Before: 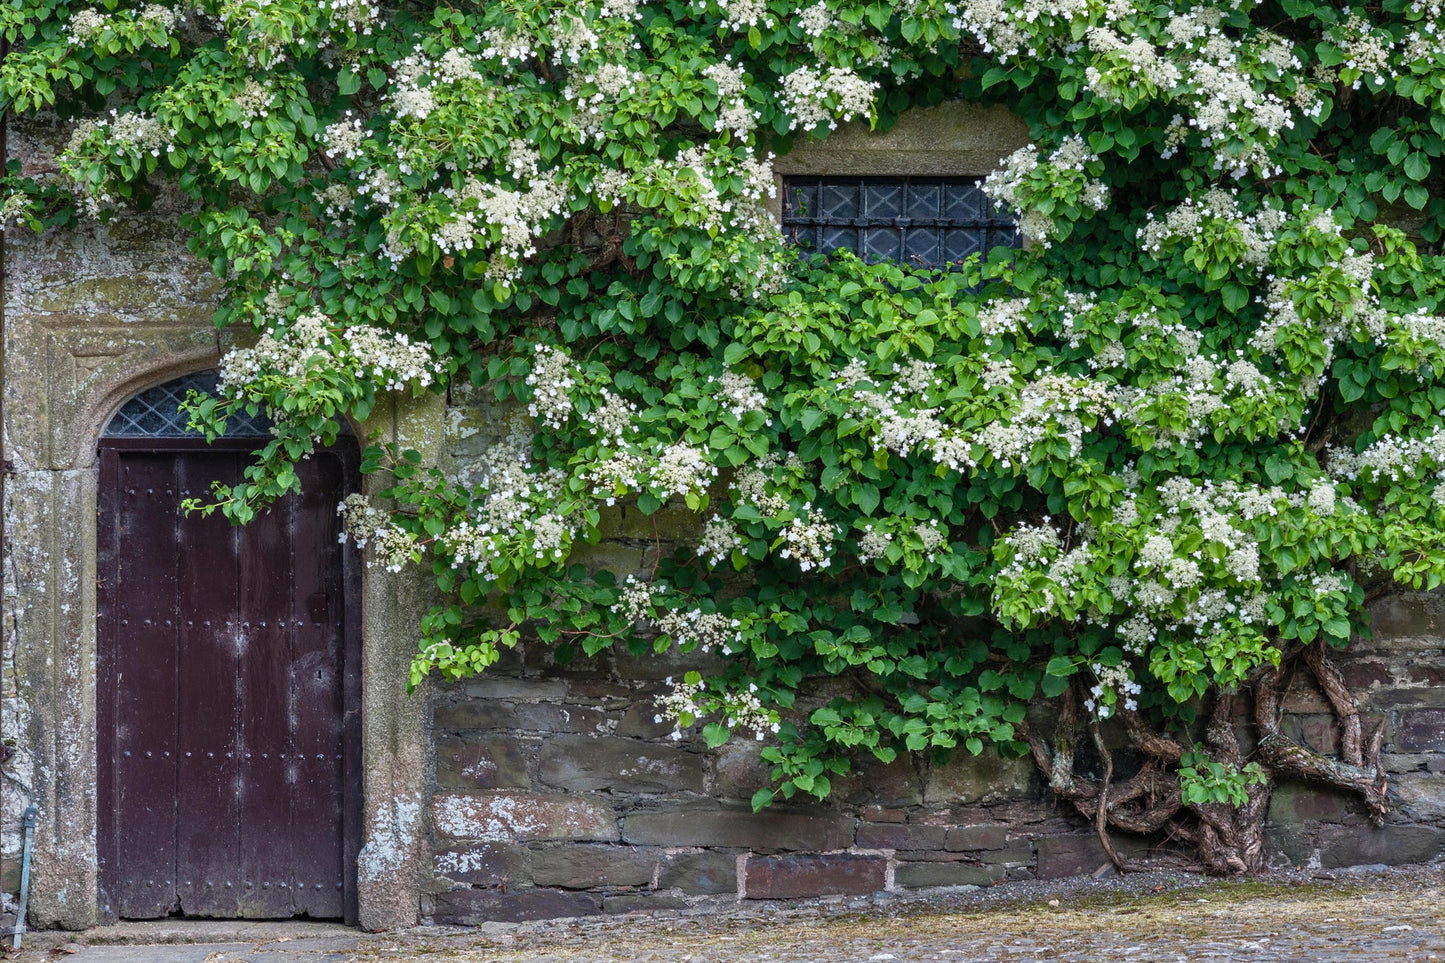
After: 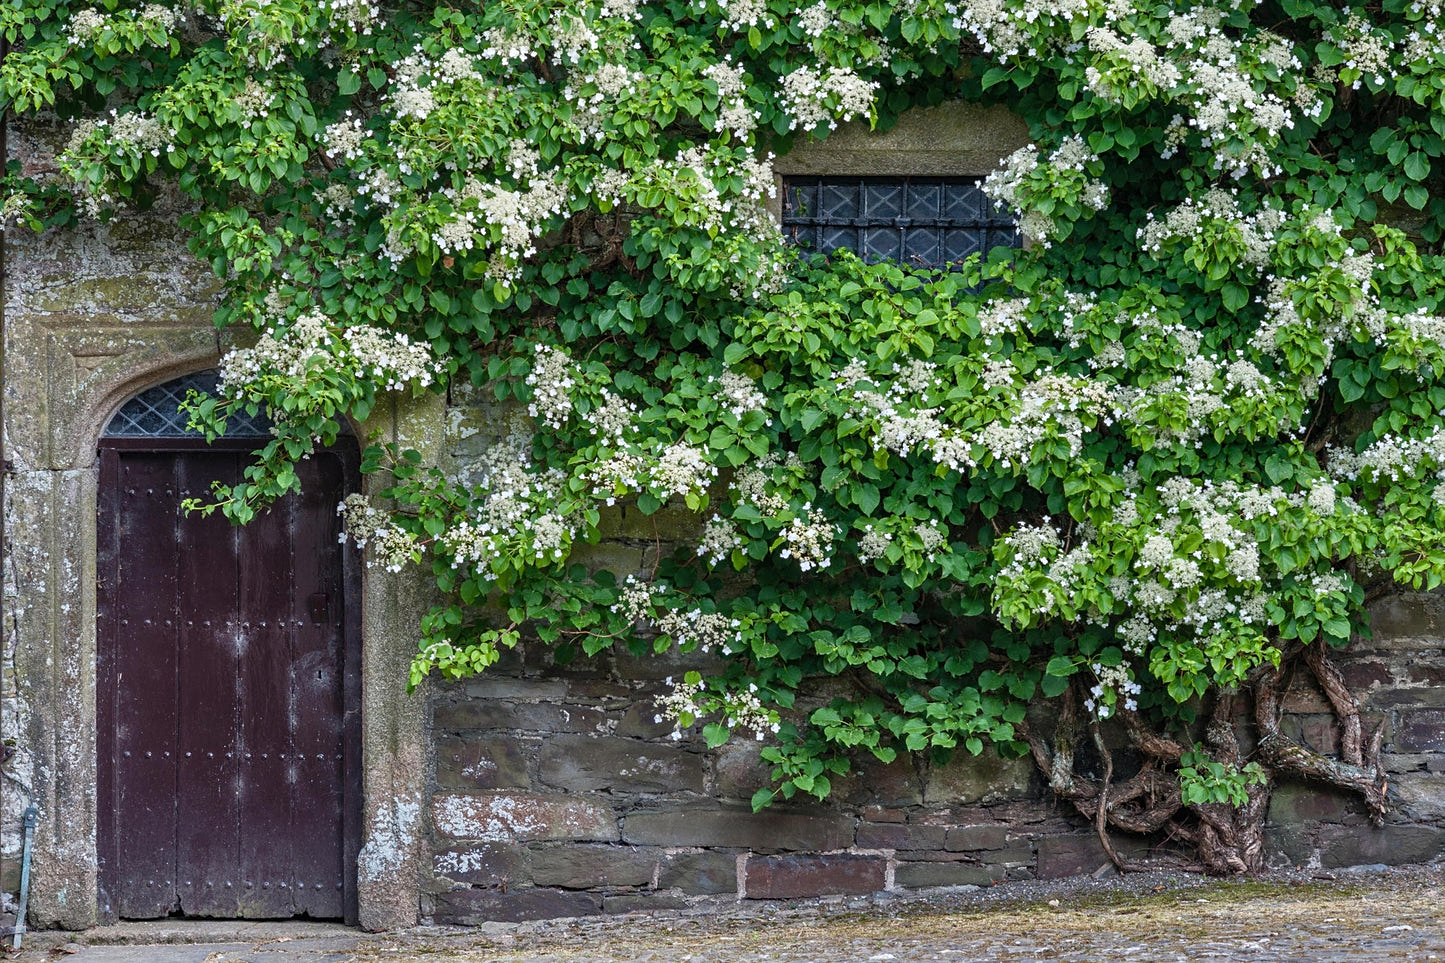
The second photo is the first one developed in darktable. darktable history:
exposure: black level correction 0, compensate highlight preservation false
sharpen: amount 0.216
